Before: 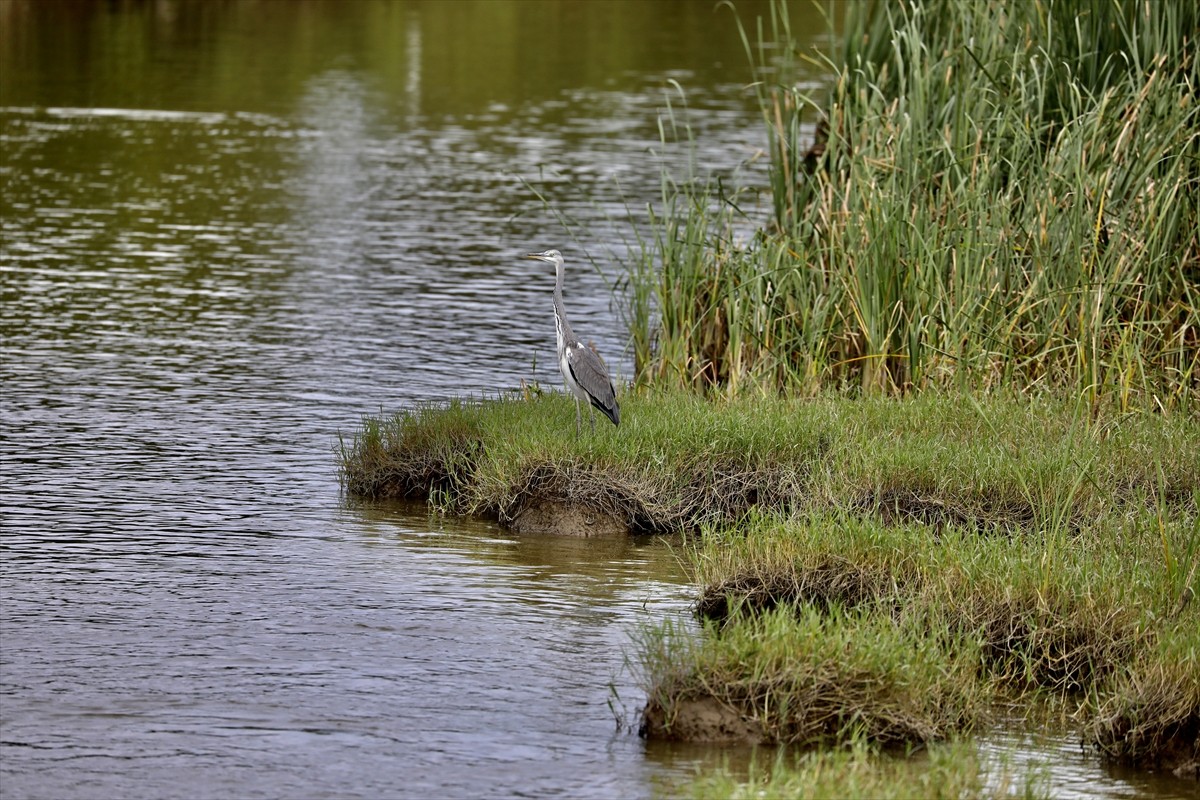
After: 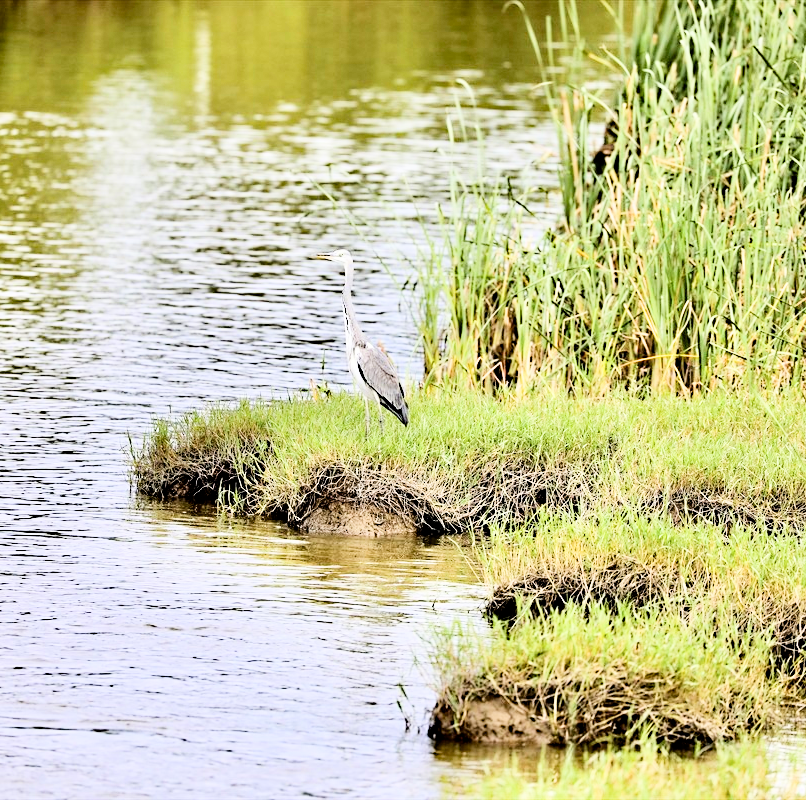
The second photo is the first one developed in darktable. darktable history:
filmic rgb: black relative exposure -4.39 EV, white relative exposure 5.03 EV, hardness 2.18, latitude 40.9%, contrast 1.154, highlights saturation mix 10.29%, shadows ↔ highlights balance 0.774%
exposure: black level correction 0.001, exposure 1.715 EV, compensate highlight preservation false
contrast brightness saturation: contrast 0.224
crop and rotate: left 17.624%, right 15.169%
haze removal: compatibility mode true, adaptive false
sharpen: radius 5.3, amount 0.313, threshold 26.259
tone equalizer: -8 EV -0.385 EV, -7 EV -0.368 EV, -6 EV -0.373 EV, -5 EV -0.19 EV, -3 EV 0.205 EV, -2 EV 0.306 EV, -1 EV 0.367 EV, +0 EV 0.403 EV
